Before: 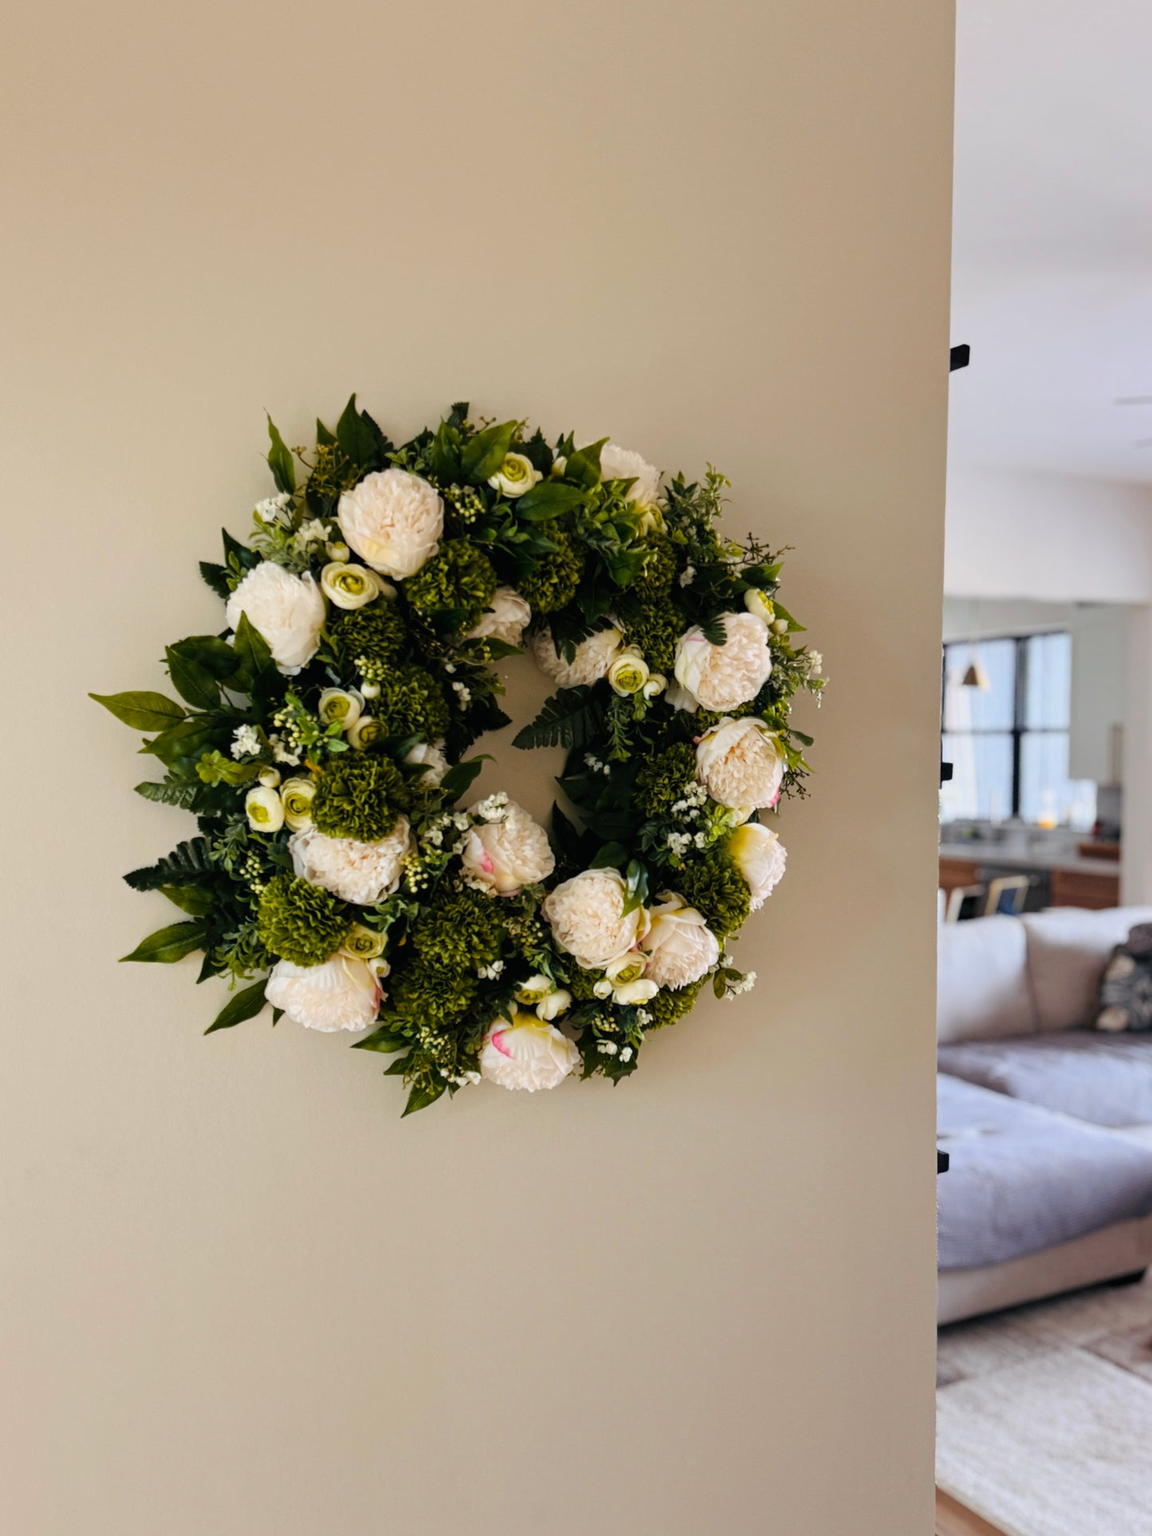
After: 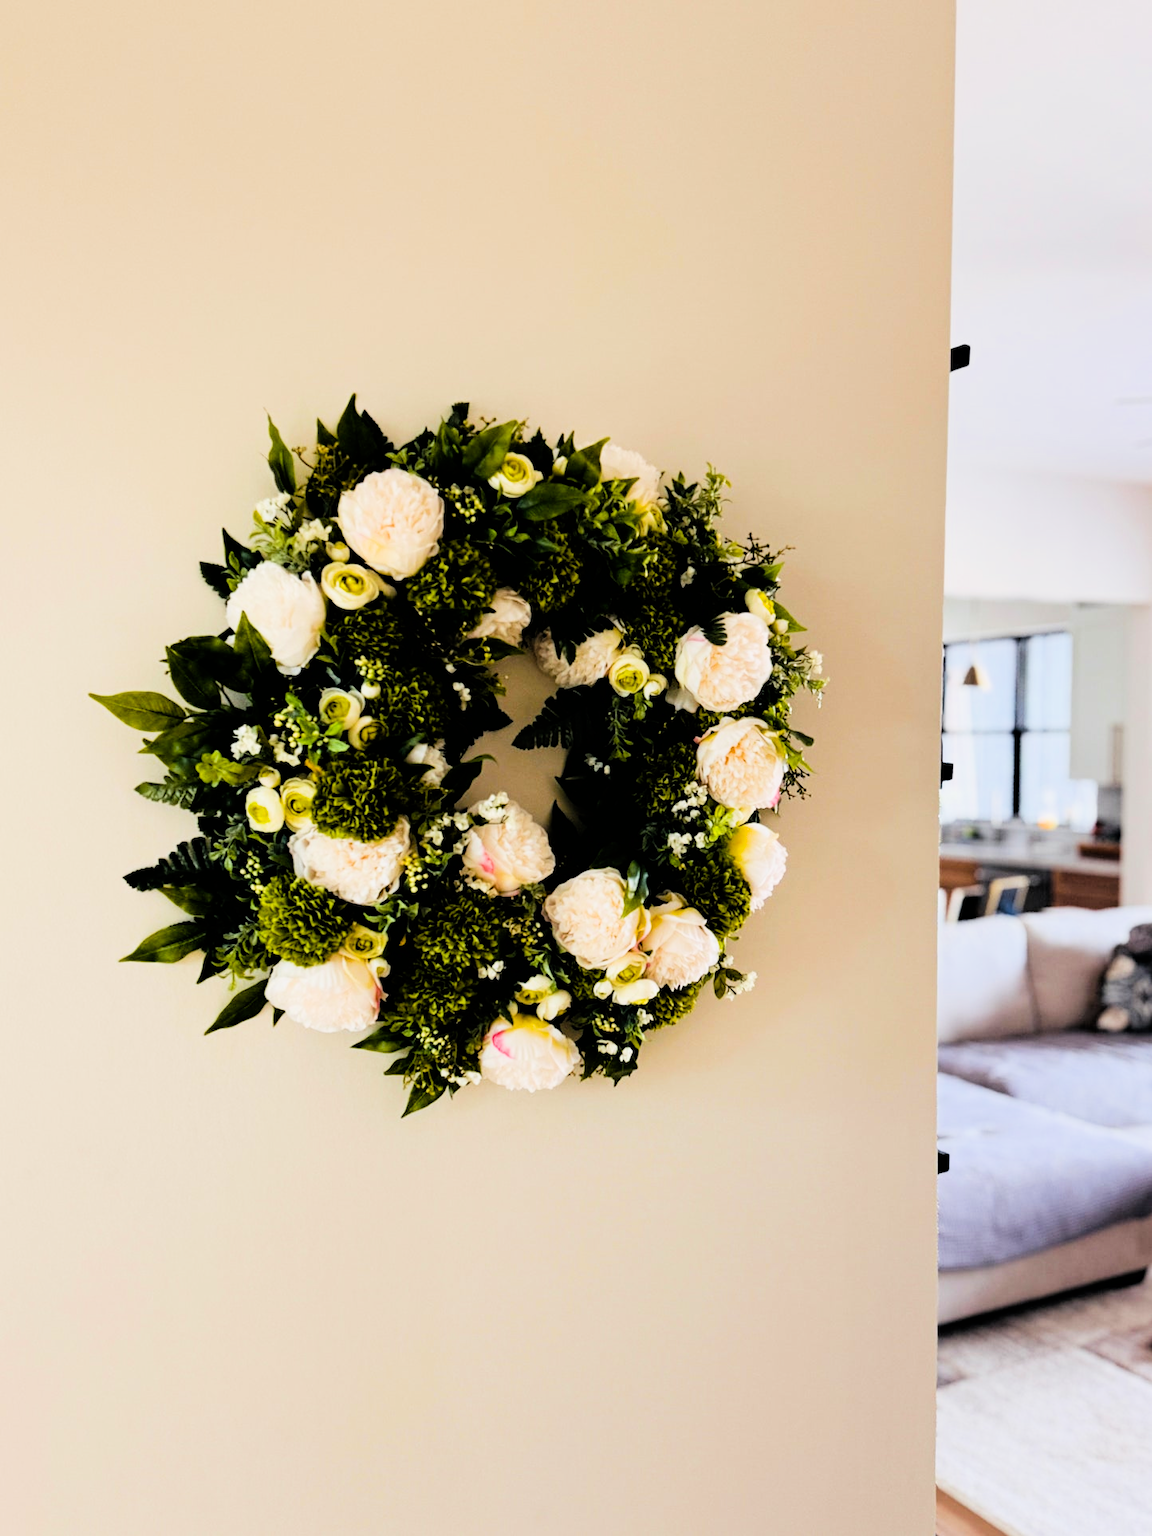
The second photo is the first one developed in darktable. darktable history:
color balance rgb: perceptual saturation grading › global saturation 20%
filmic rgb: black relative exposure -5 EV, hardness 2.88, contrast 1.5, highlights saturation mix -10%
exposure: black level correction 0, exposure 0.7 EV, compensate highlight preservation false
